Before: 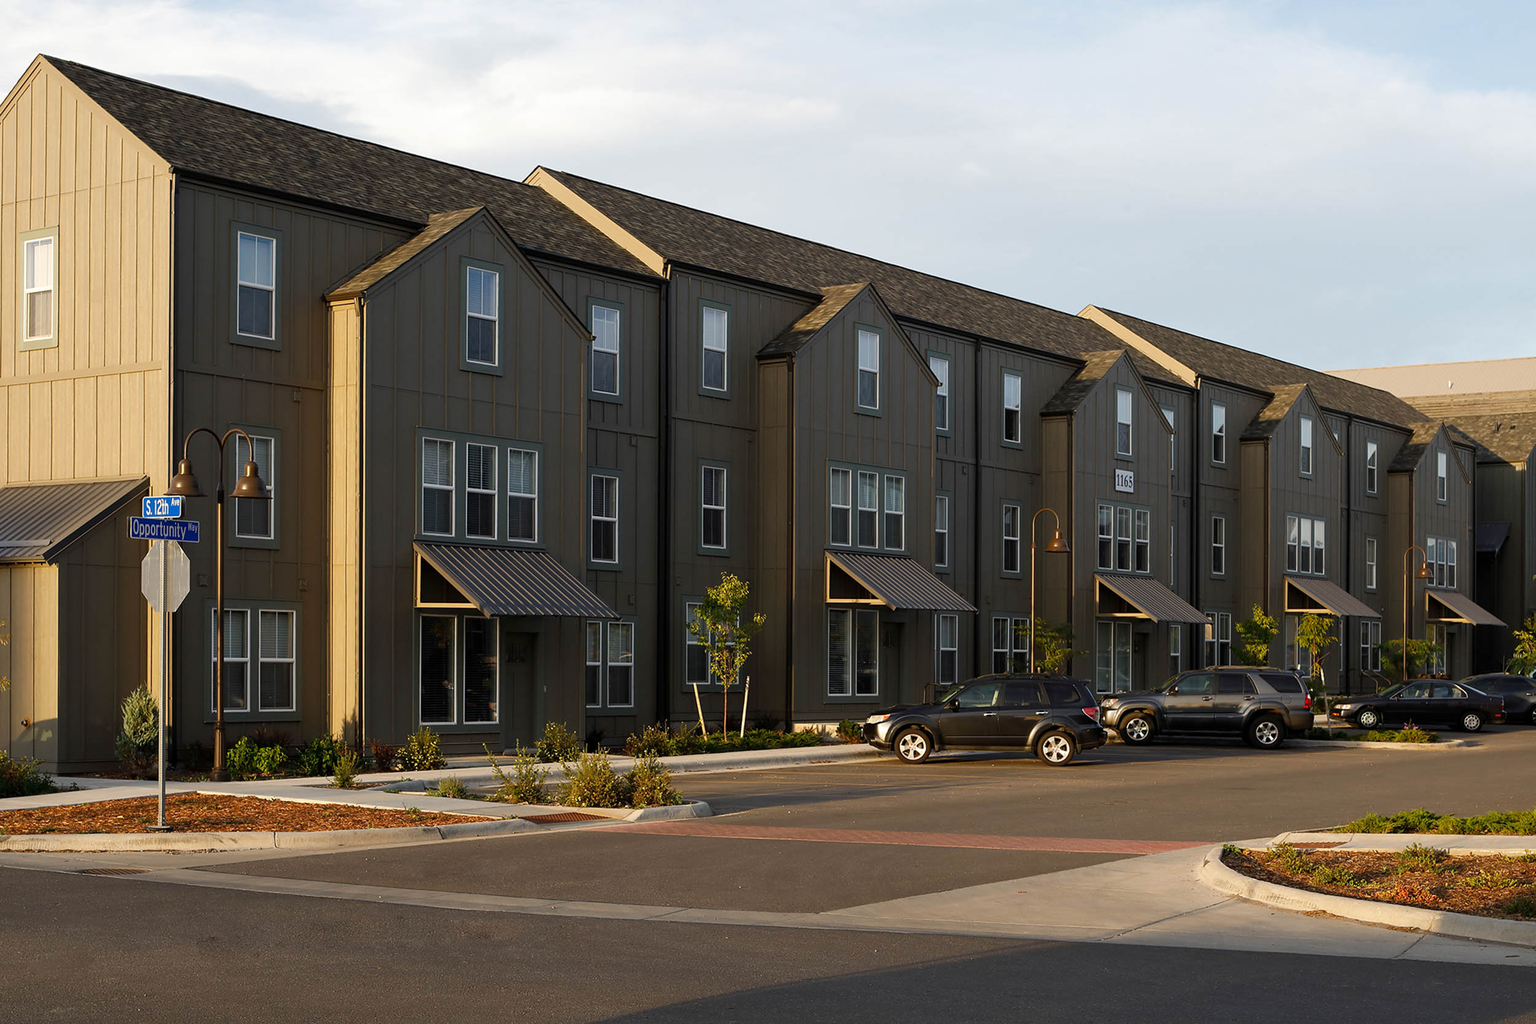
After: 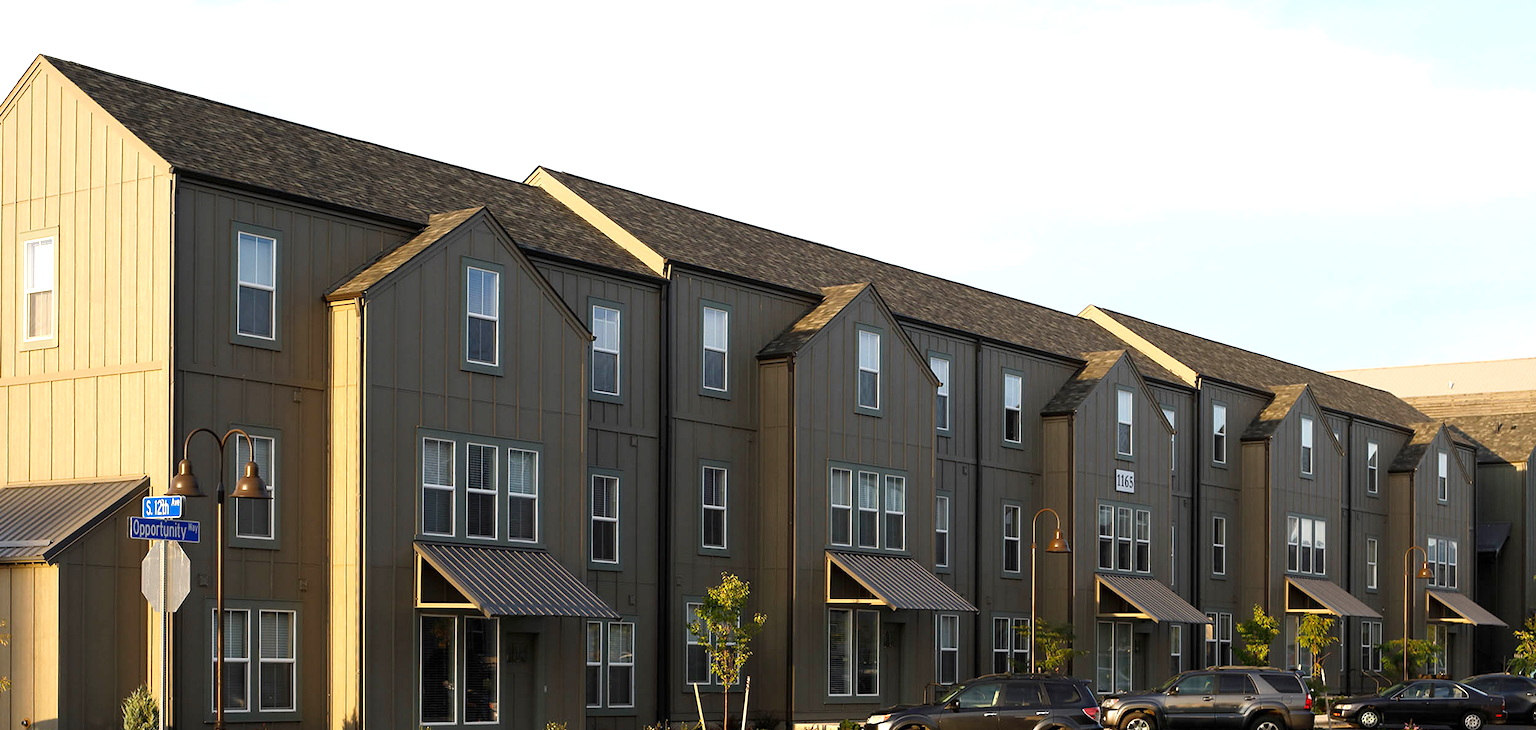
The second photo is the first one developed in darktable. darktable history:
exposure: exposure 0.64 EV, compensate highlight preservation false
crop: bottom 28.576%
